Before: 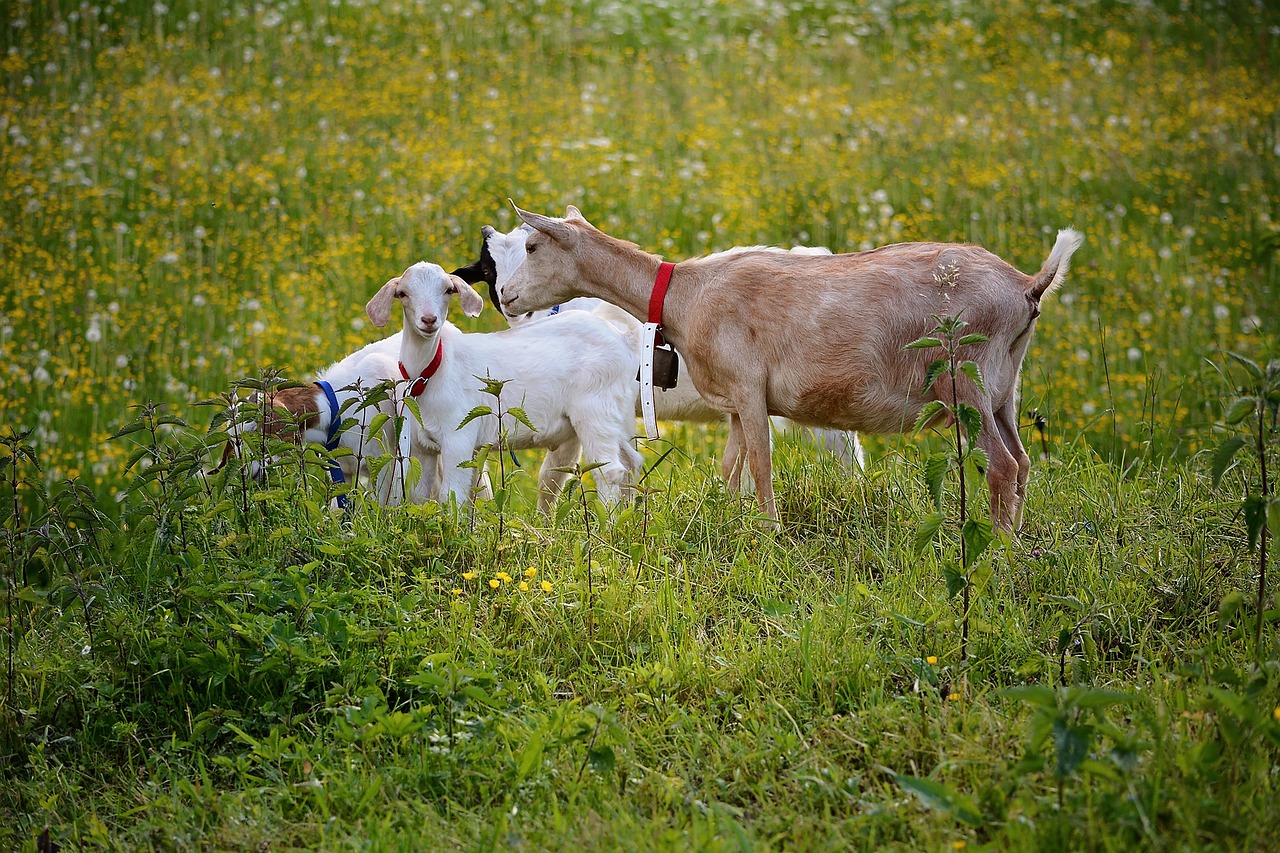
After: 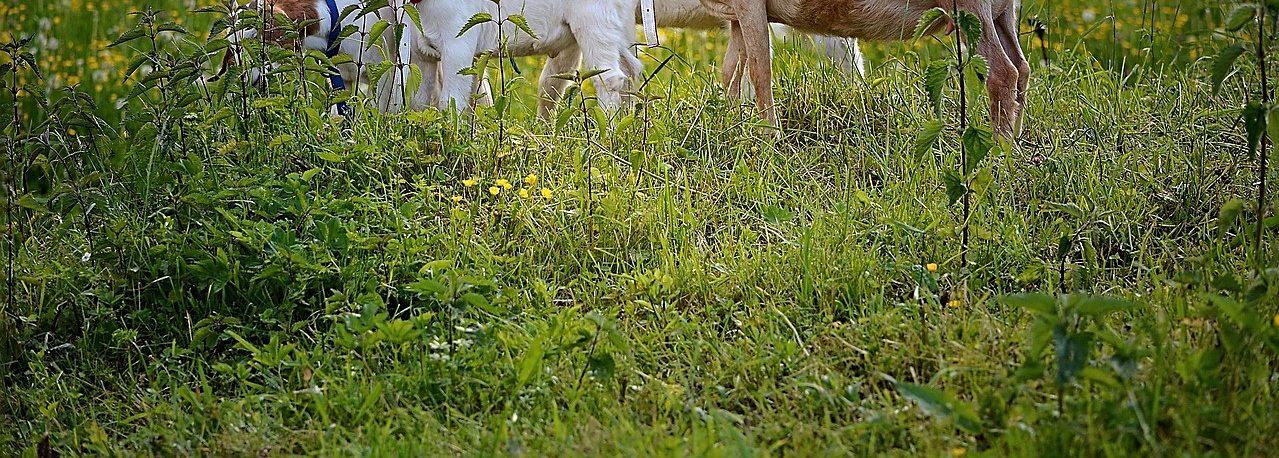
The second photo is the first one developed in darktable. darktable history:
crop and rotate: top 46.237%
sharpen: on, module defaults
